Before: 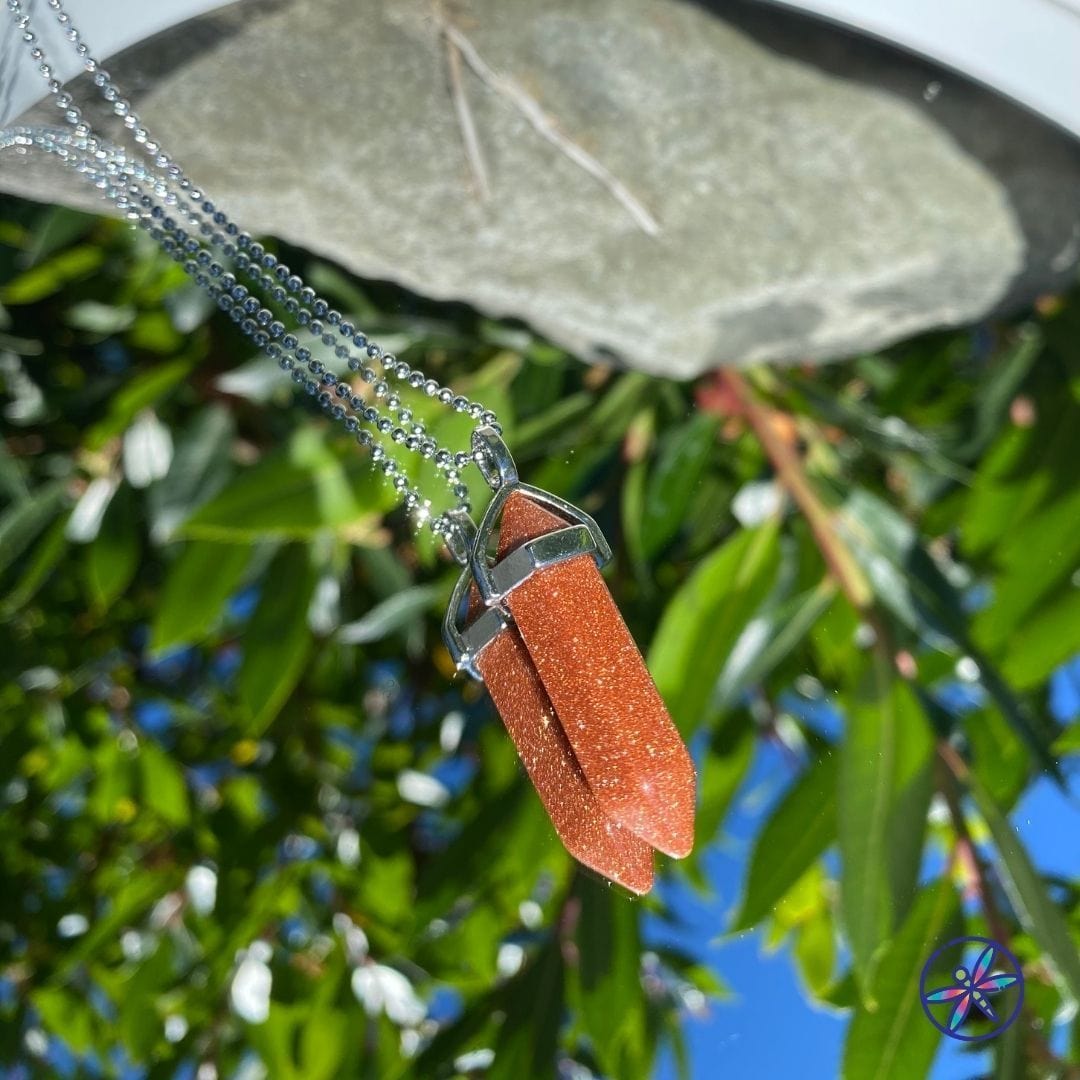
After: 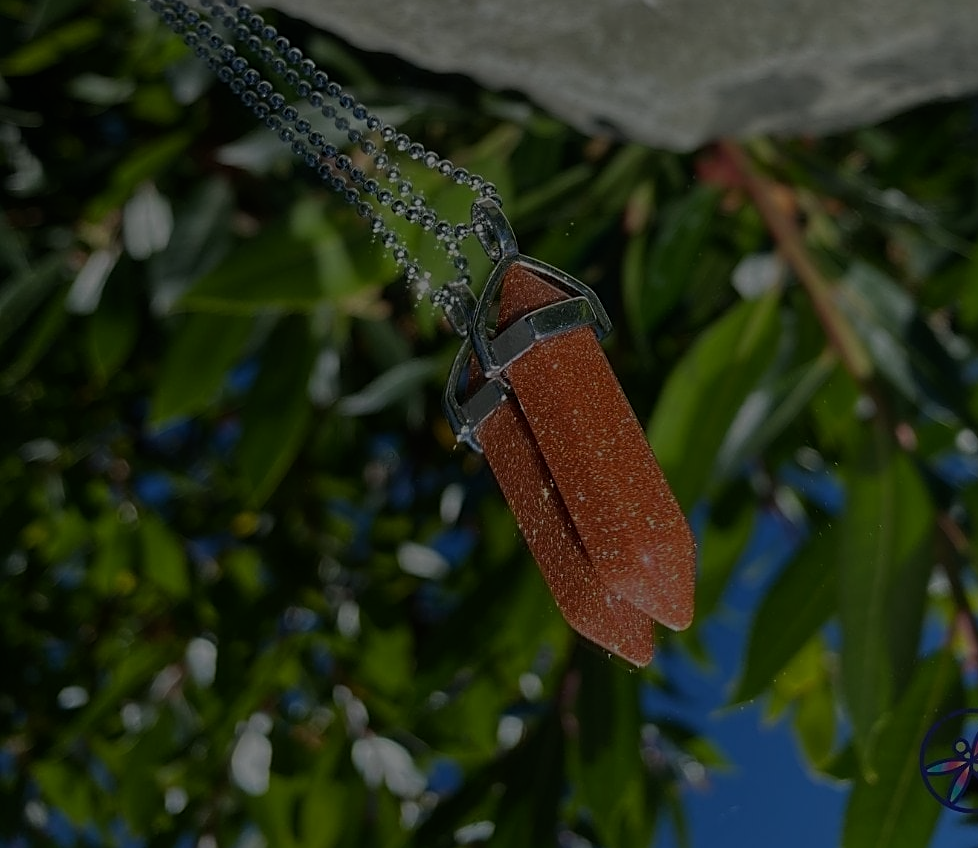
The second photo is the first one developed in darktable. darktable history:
crop: top 21.141%, right 9.437%, bottom 0.274%
exposure: exposure -2.399 EV, compensate highlight preservation false
sharpen: on, module defaults
